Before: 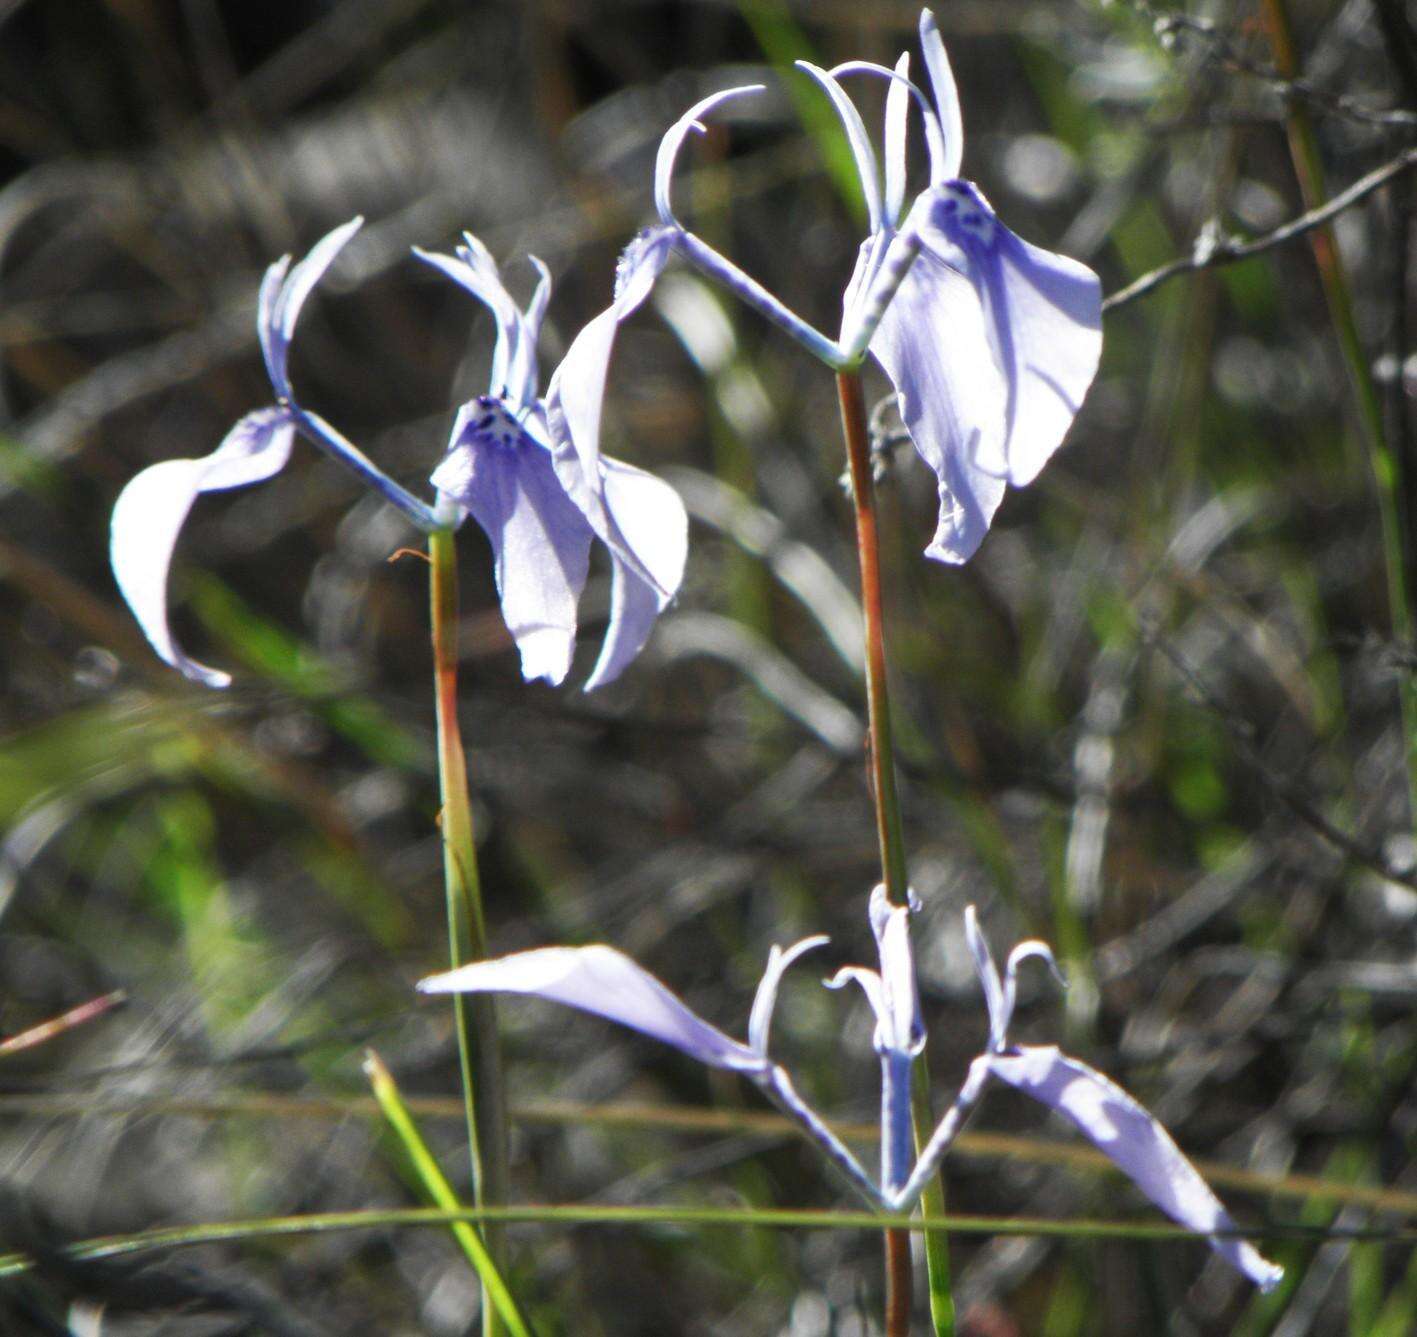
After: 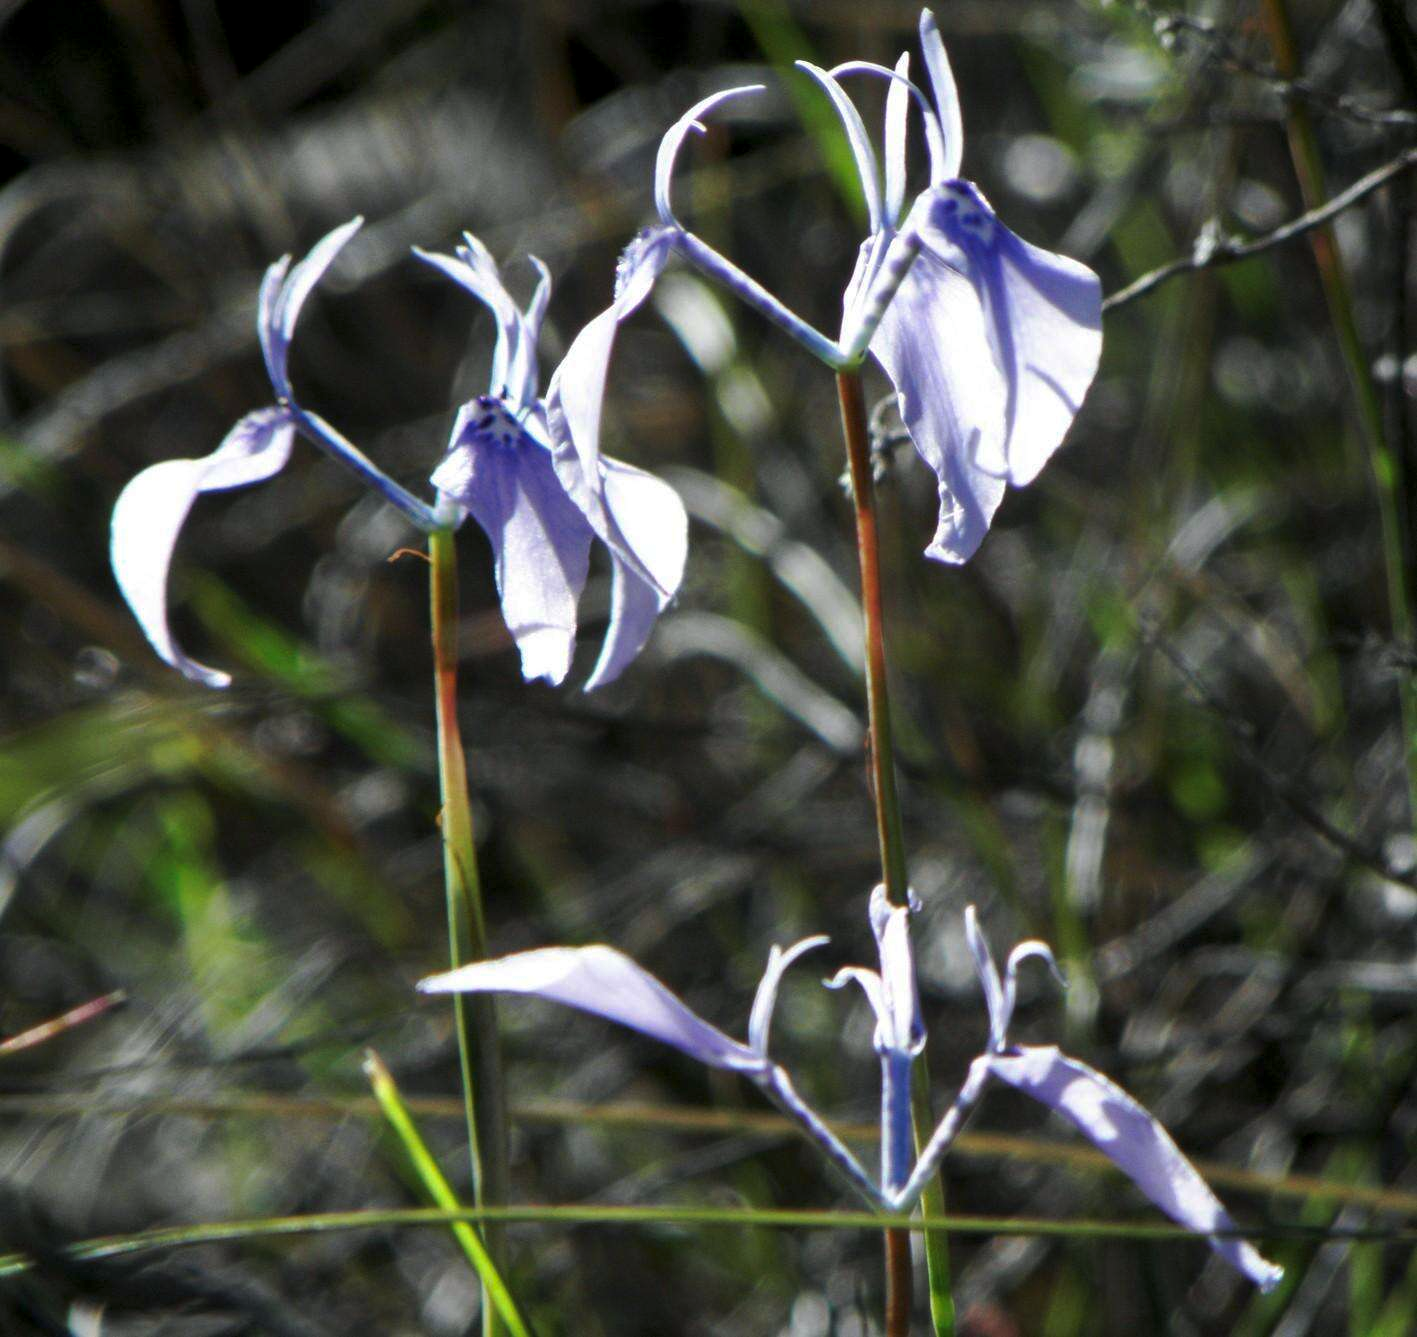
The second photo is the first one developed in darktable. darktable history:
tone curve: curves: ch0 [(0, 0) (0.003, 0.002) (0.011, 0.009) (0.025, 0.021) (0.044, 0.037) (0.069, 0.058) (0.1, 0.084) (0.136, 0.114) (0.177, 0.149) (0.224, 0.188) (0.277, 0.232) (0.335, 0.281) (0.399, 0.341) (0.468, 0.416) (0.543, 0.496) (0.623, 0.574) (0.709, 0.659) (0.801, 0.754) (0.898, 0.876) (1, 1)], preserve colors none
color look up table: target L [79.39, 71.14, 58.87, 43.91, 200.1, 100, 78.08, 67.52, 64.14, 58.03, 53.1, 50.39, 43.03, 36.85, 56.3, 50.74, 41.85, 37.31, 30.15, 18.72, 70.62, 68.26, 51.83, 48.65, 0 ×25], target a [-1.004, -21.15, -36.47, -12.91, -0.013, 0, -2.046, 12.82, 15.55, 32.11, -0.298, 45.47, 47.36, 15.55, 8.521, 44.77, 9.629, -0.229, 24.37, 0.144, -25.04, -0.867, -17.42, -2.983, 0 ×25], target b [-0.681, 50.65, 27.49, 21.41, 0.166, -0.004, 64.93, 60.11, 13.1, 54.21, -0.2, 12.26, 25.38, 15.24, -21.49, -14.41, -42.44, -1.183, -21.39, -1.189, -1.94, -0.986, -24.8, -23.04, 0 ×25], num patches 24
